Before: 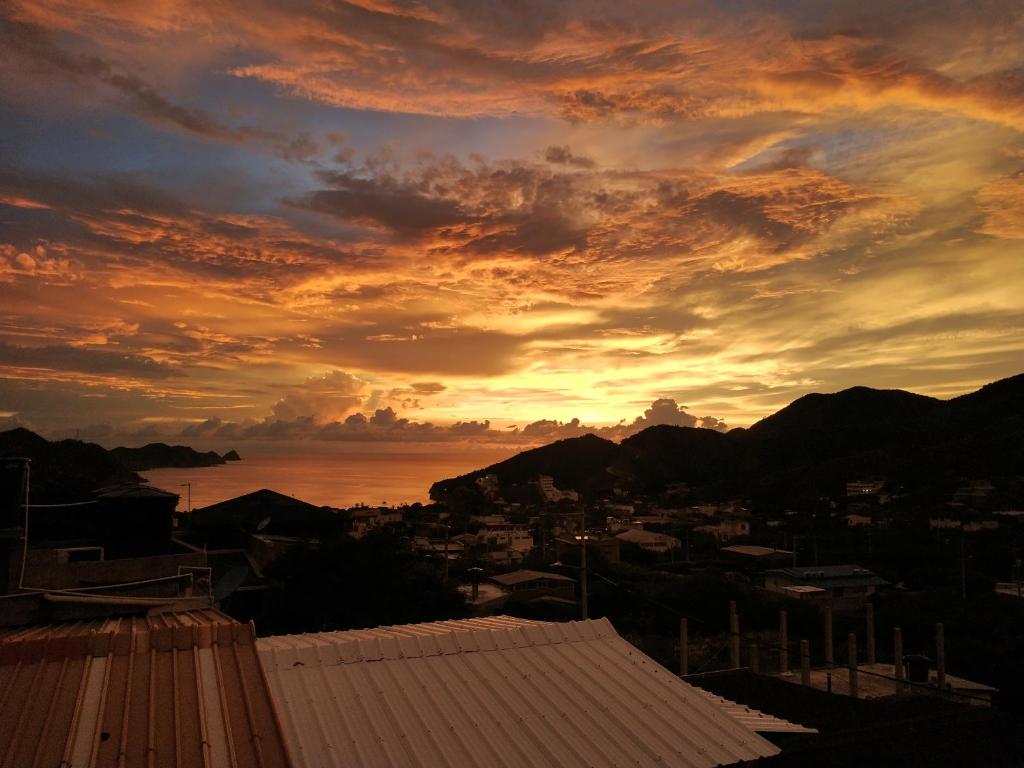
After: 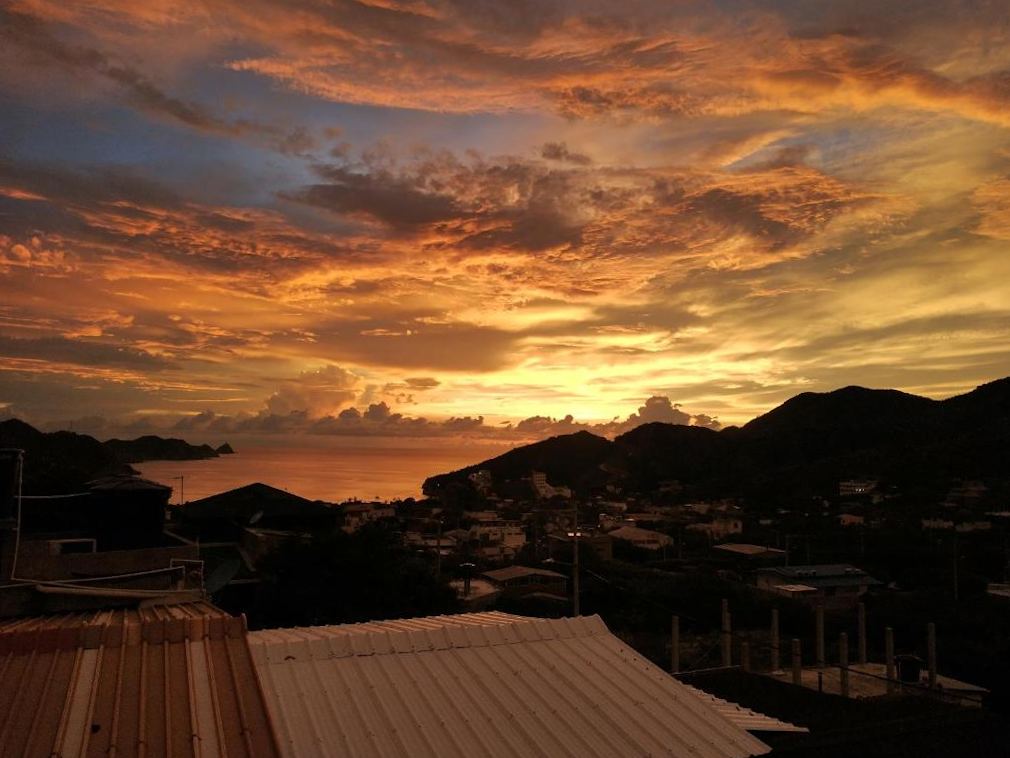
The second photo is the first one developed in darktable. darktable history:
crop and rotate: angle -0.567°
